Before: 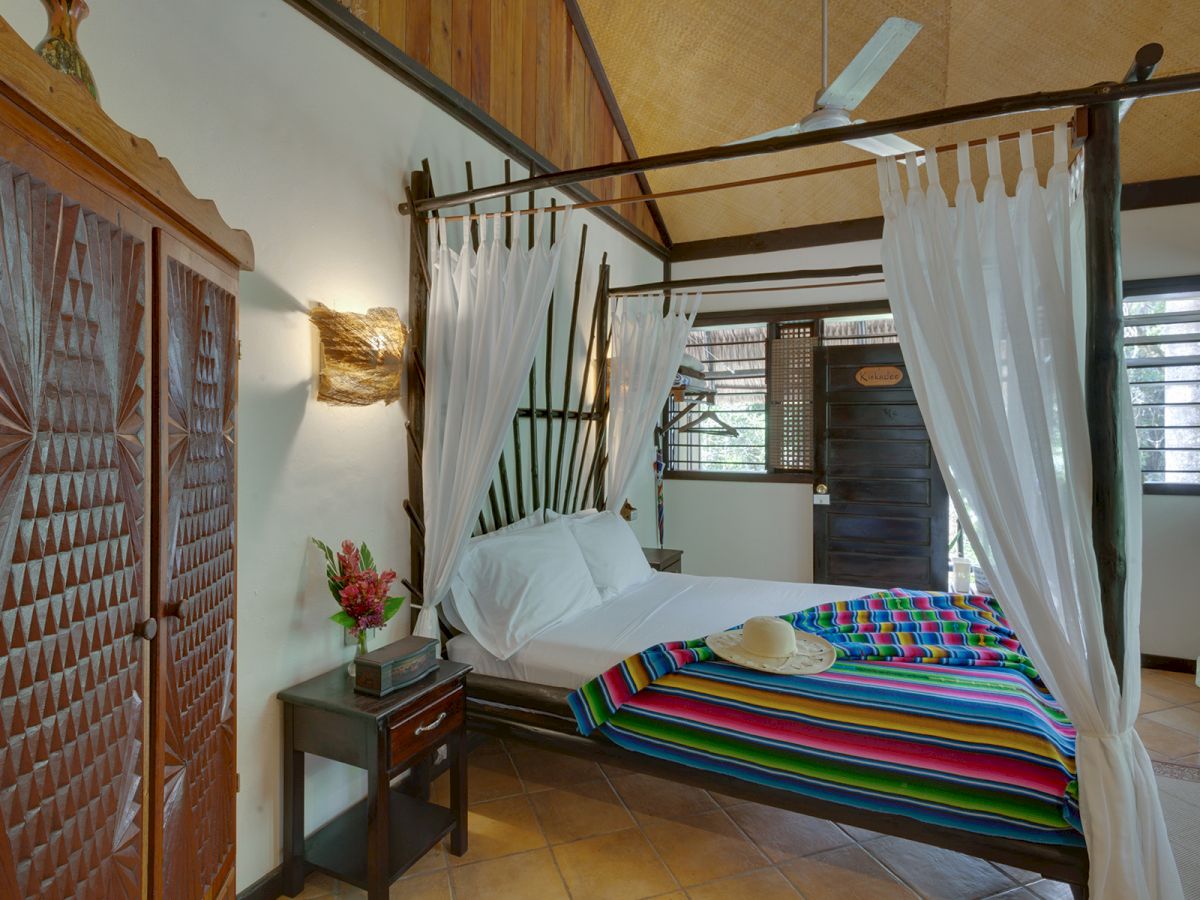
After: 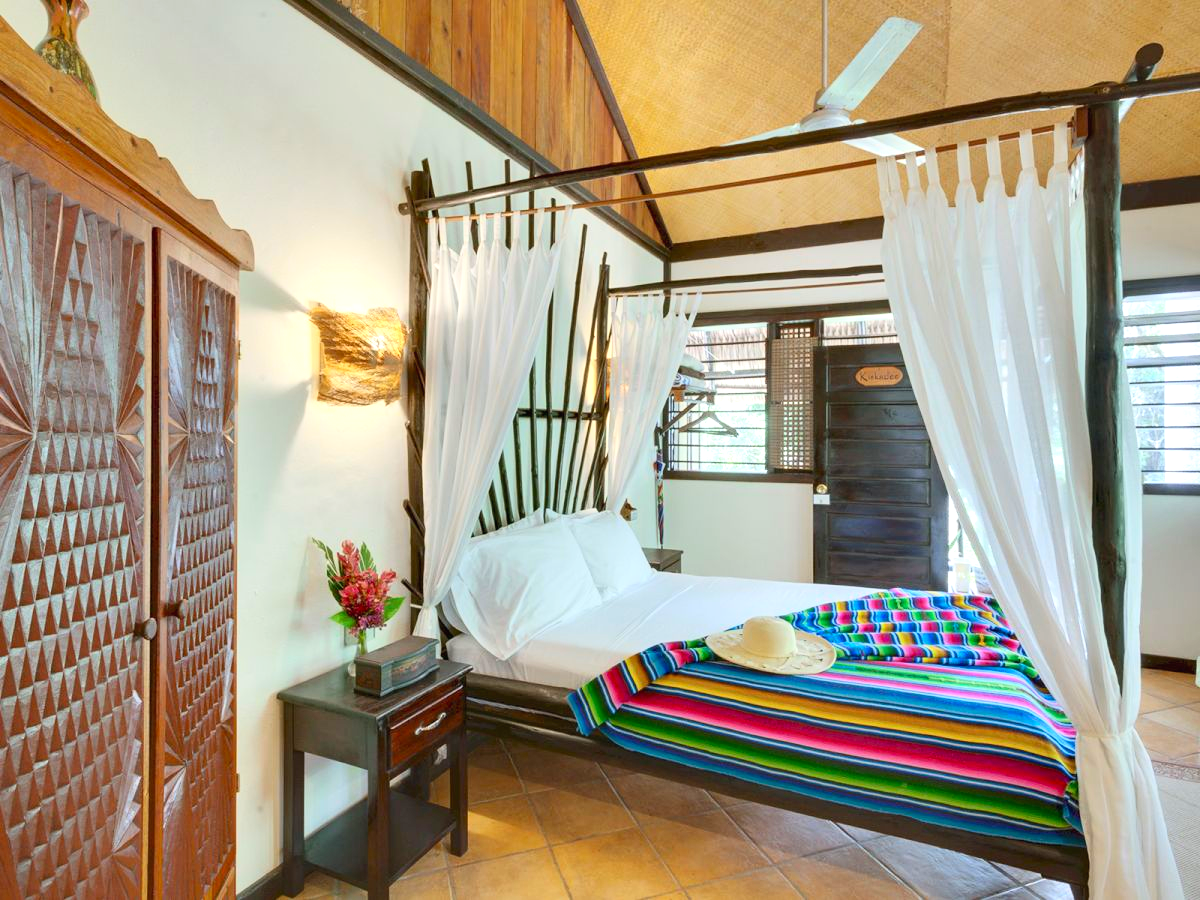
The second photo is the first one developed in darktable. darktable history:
contrast brightness saturation: contrast 0.197, brightness 0.164, saturation 0.228
exposure: black level correction 0, exposure 0.704 EV, compensate exposure bias true, compensate highlight preservation false
